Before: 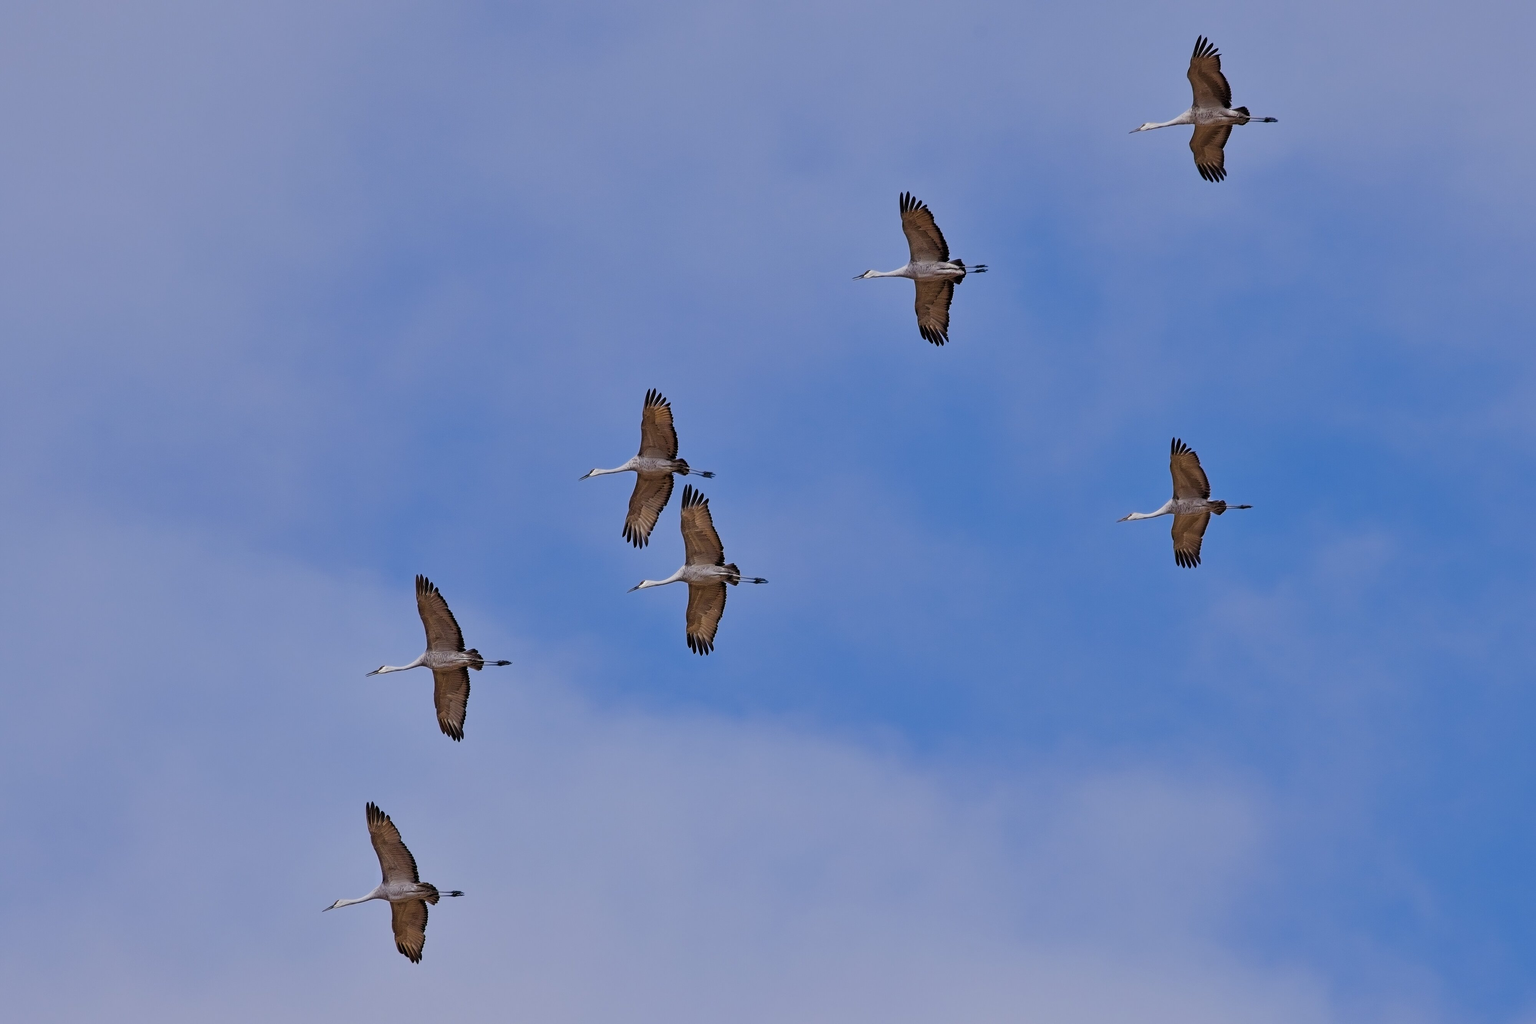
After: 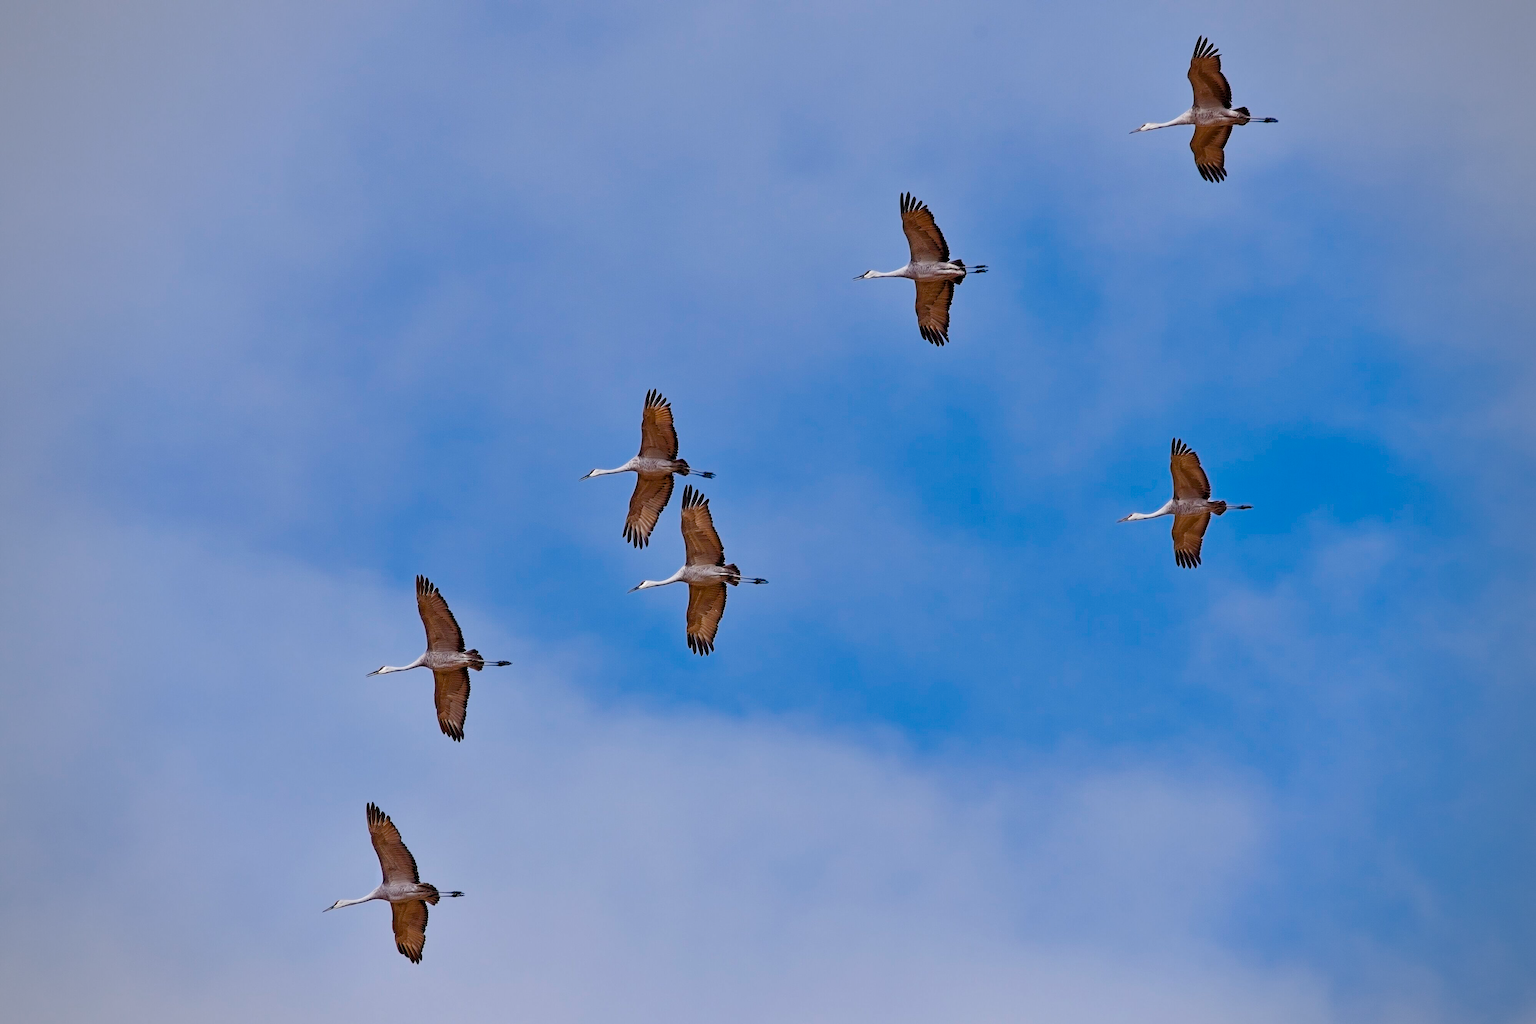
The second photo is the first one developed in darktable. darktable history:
color balance rgb: power › hue 61.45°, perceptual saturation grading › global saturation 20%, perceptual saturation grading › highlights -50.592%, perceptual saturation grading › shadows 30.967%, perceptual brilliance grading › highlights 16.265%, perceptual brilliance grading › shadows -14.059%, contrast -9.359%
vignetting: brightness -0.273
